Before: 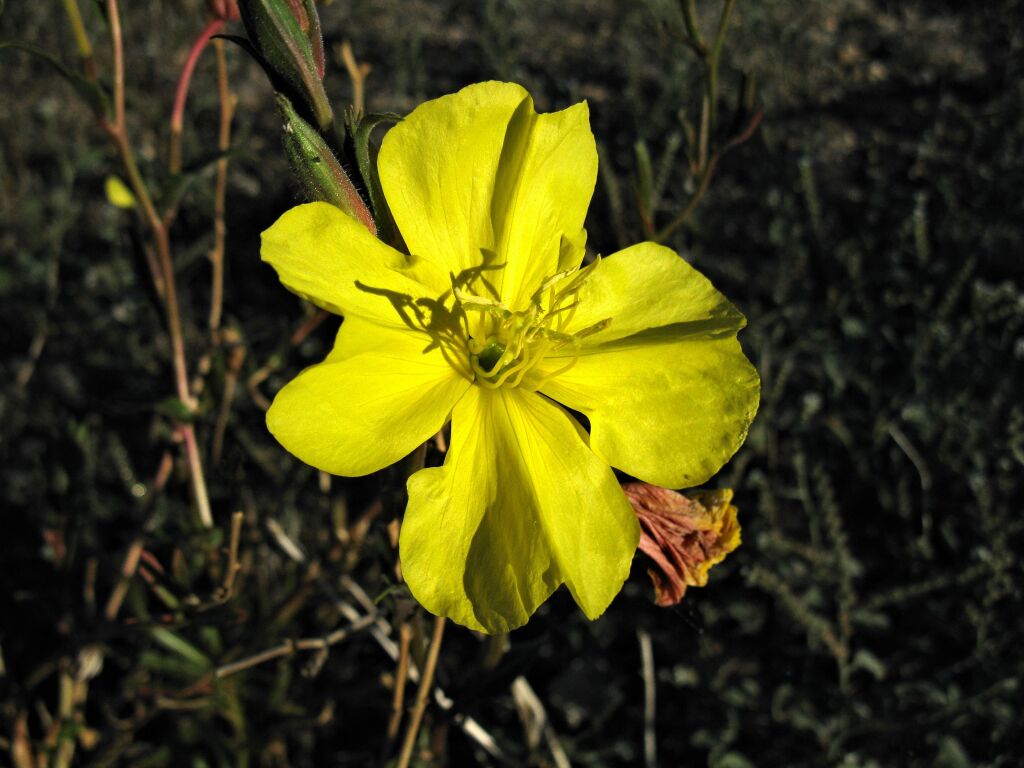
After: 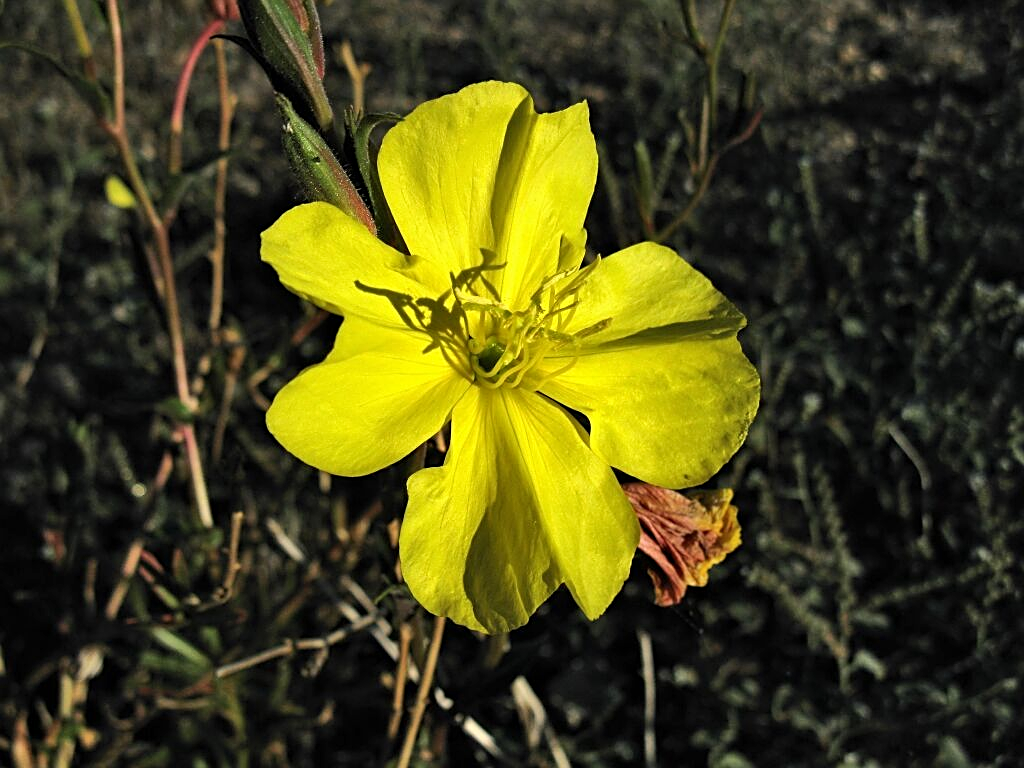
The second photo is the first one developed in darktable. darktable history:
sharpen: on, module defaults
shadows and highlights: shadows 37.27, highlights -28.18, soften with gaussian
tone equalizer: on, module defaults
